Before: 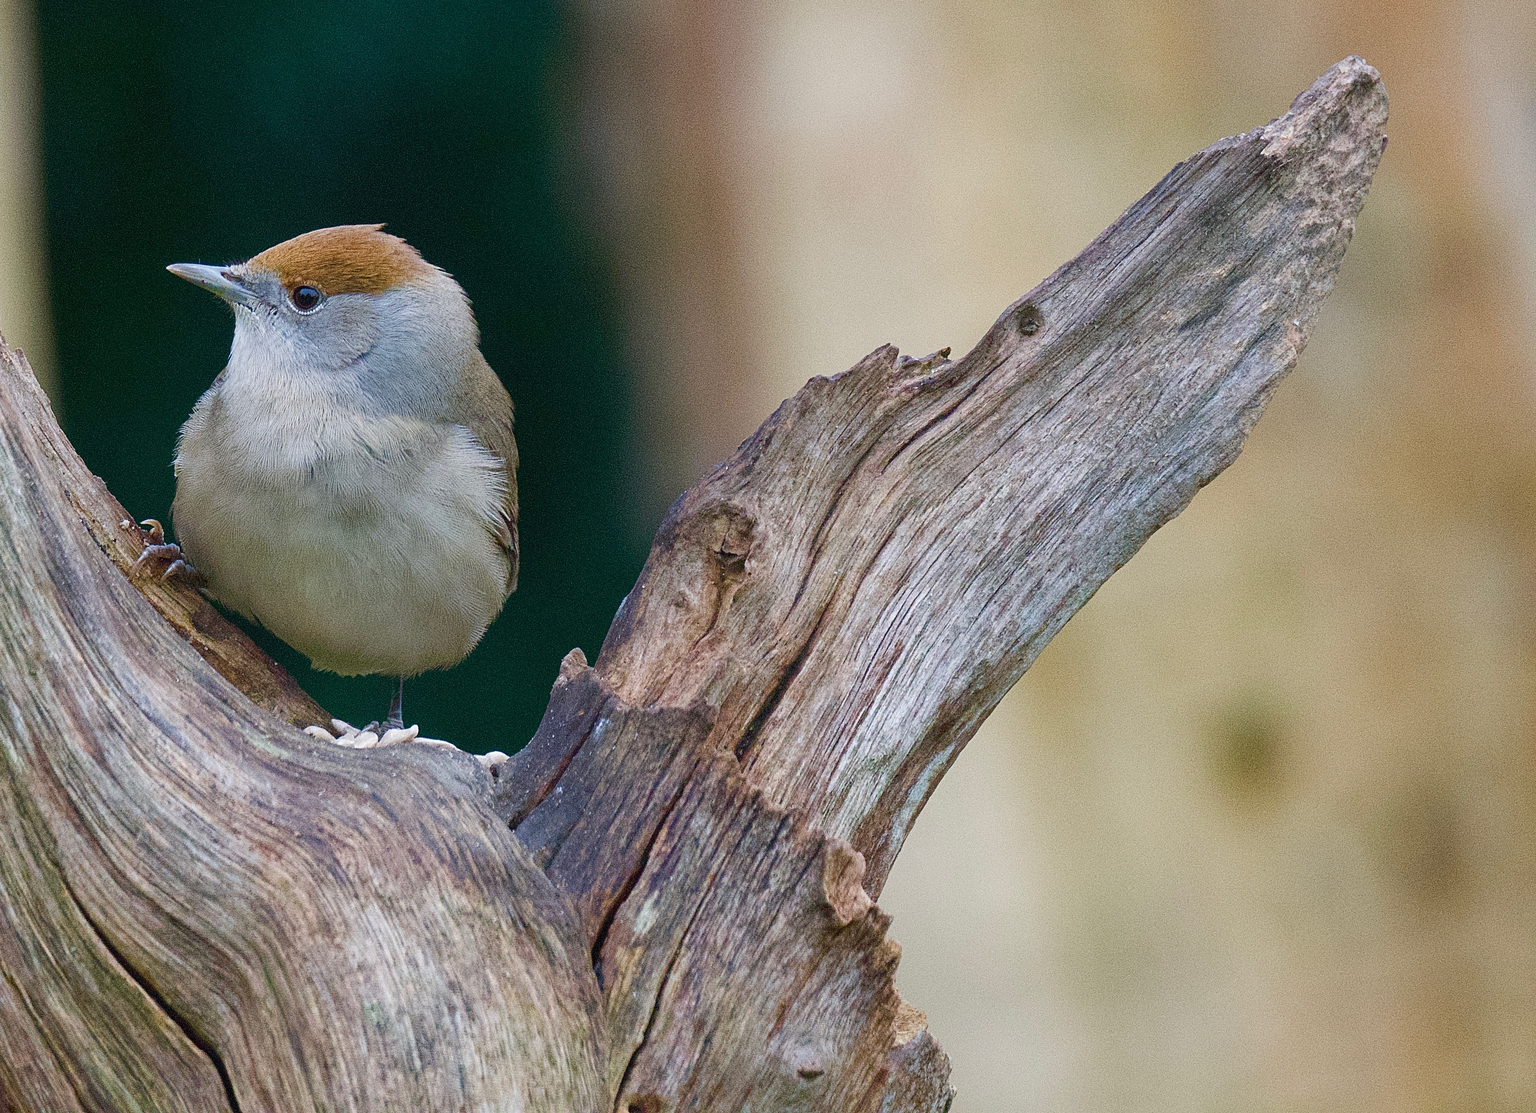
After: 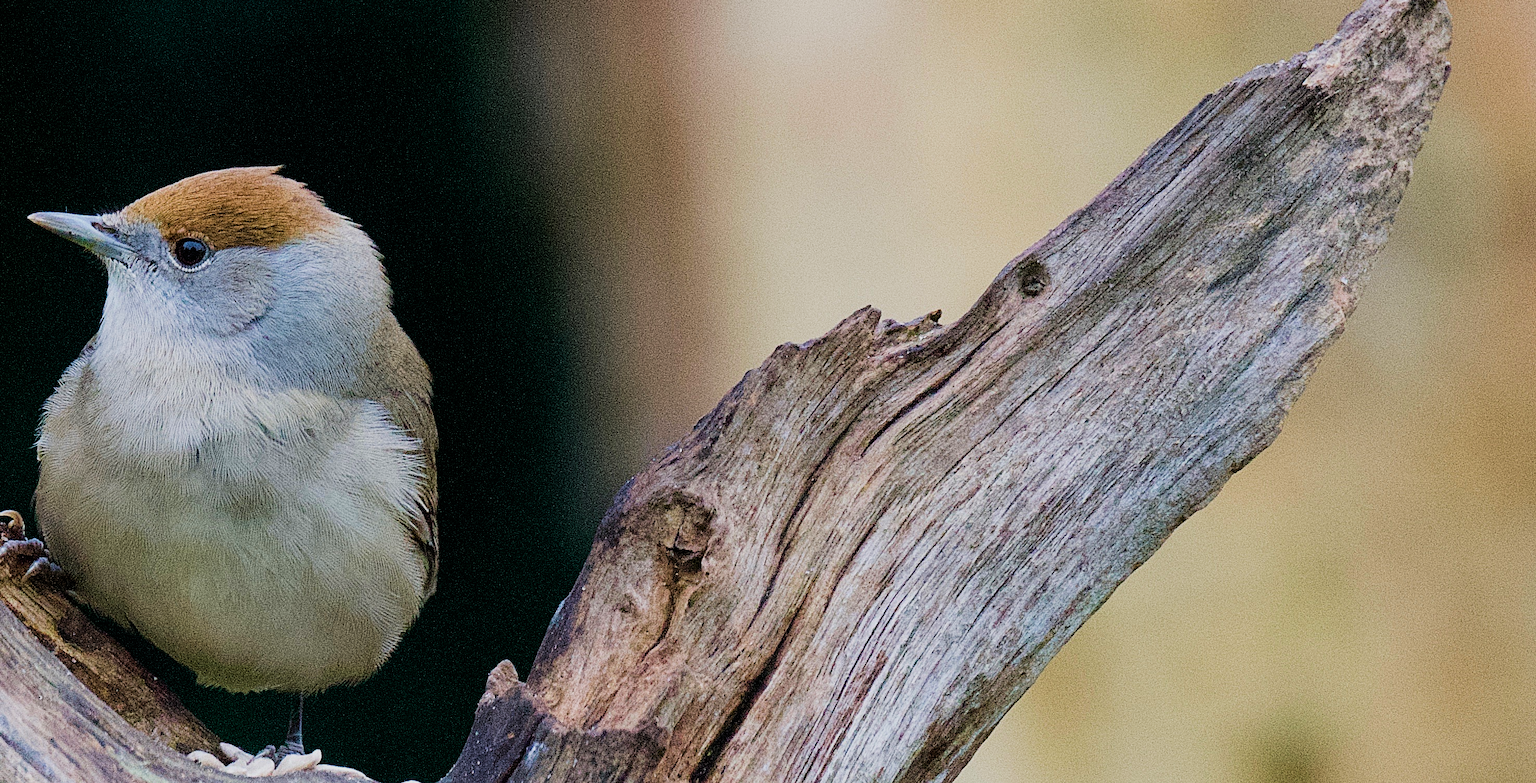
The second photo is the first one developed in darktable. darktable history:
crop and rotate: left 9.317%, top 7.349%, right 4.841%, bottom 32.207%
velvia: on, module defaults
filmic rgb: black relative exposure -5.15 EV, white relative exposure 3.95 EV, threshold 2.96 EV, hardness 2.89, contrast 1.3, highlights saturation mix -30.92%, enable highlight reconstruction true
